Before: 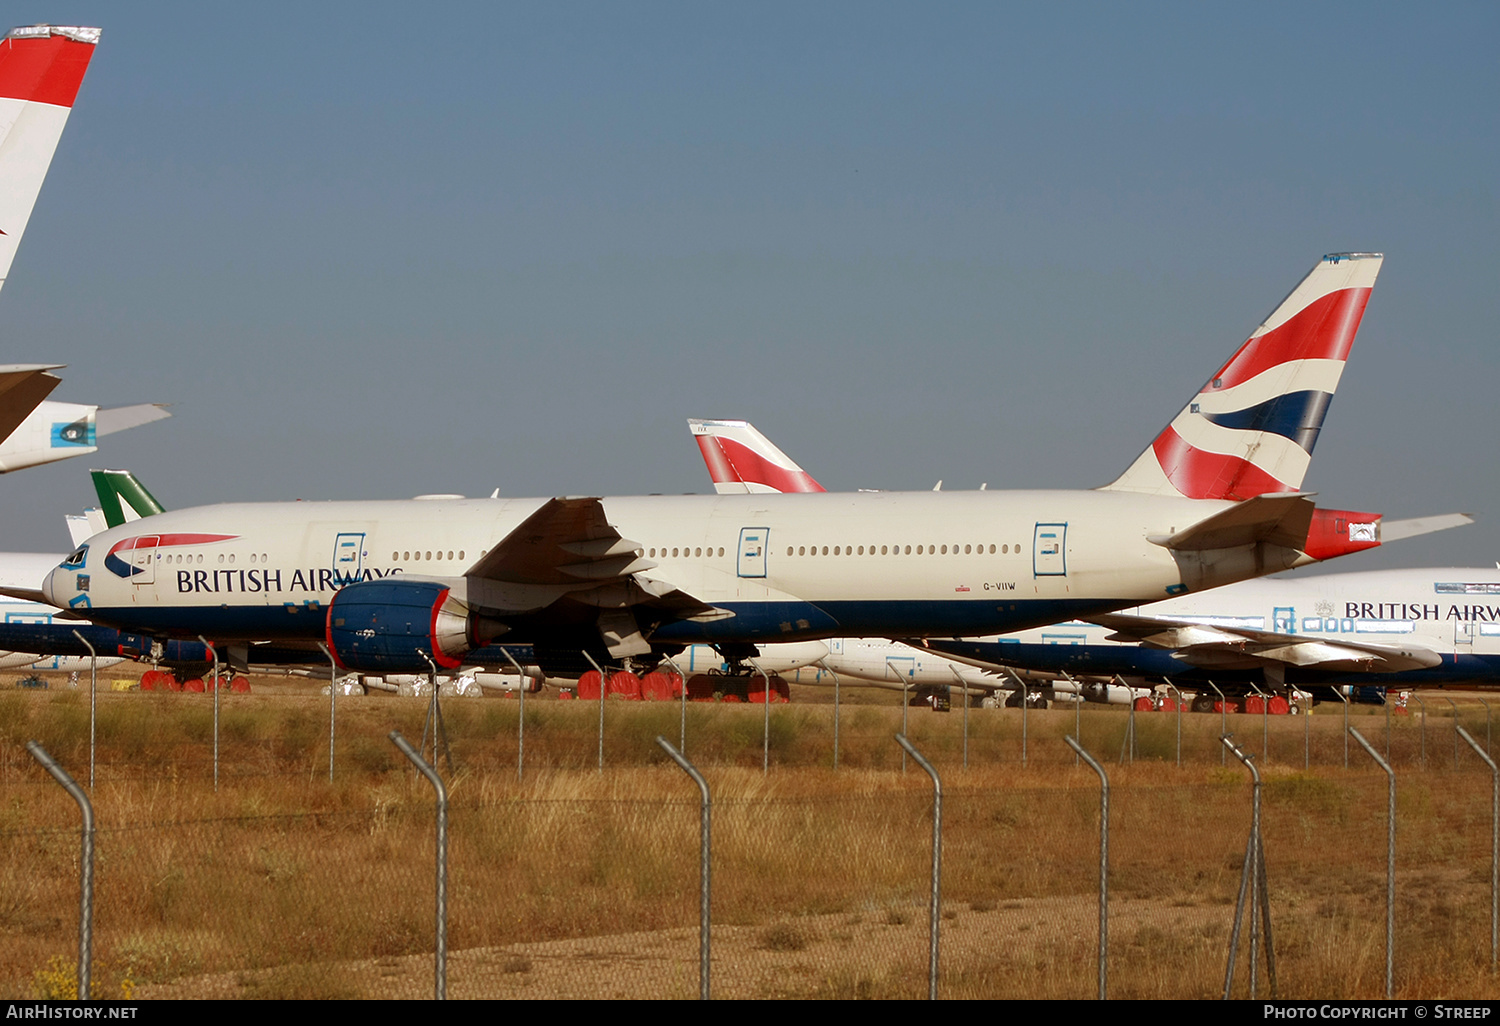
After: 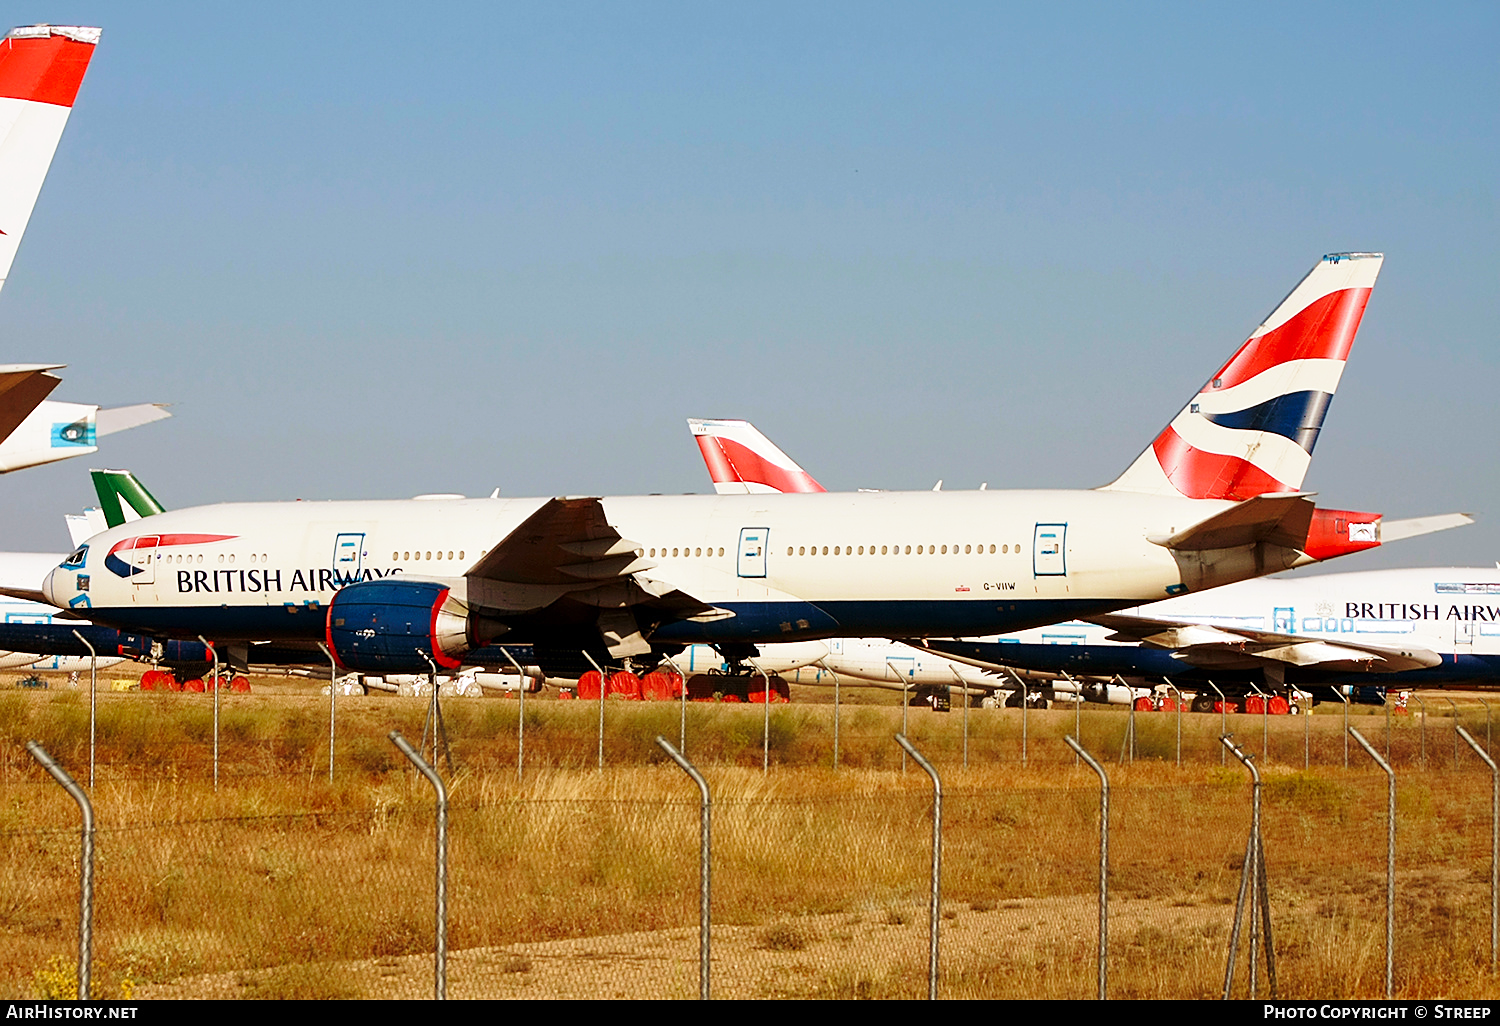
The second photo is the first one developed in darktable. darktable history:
base curve: curves: ch0 [(0, 0) (0.028, 0.03) (0.121, 0.232) (0.46, 0.748) (0.859, 0.968) (1, 1)], preserve colors none
velvia: on, module defaults
sharpen: on, module defaults
